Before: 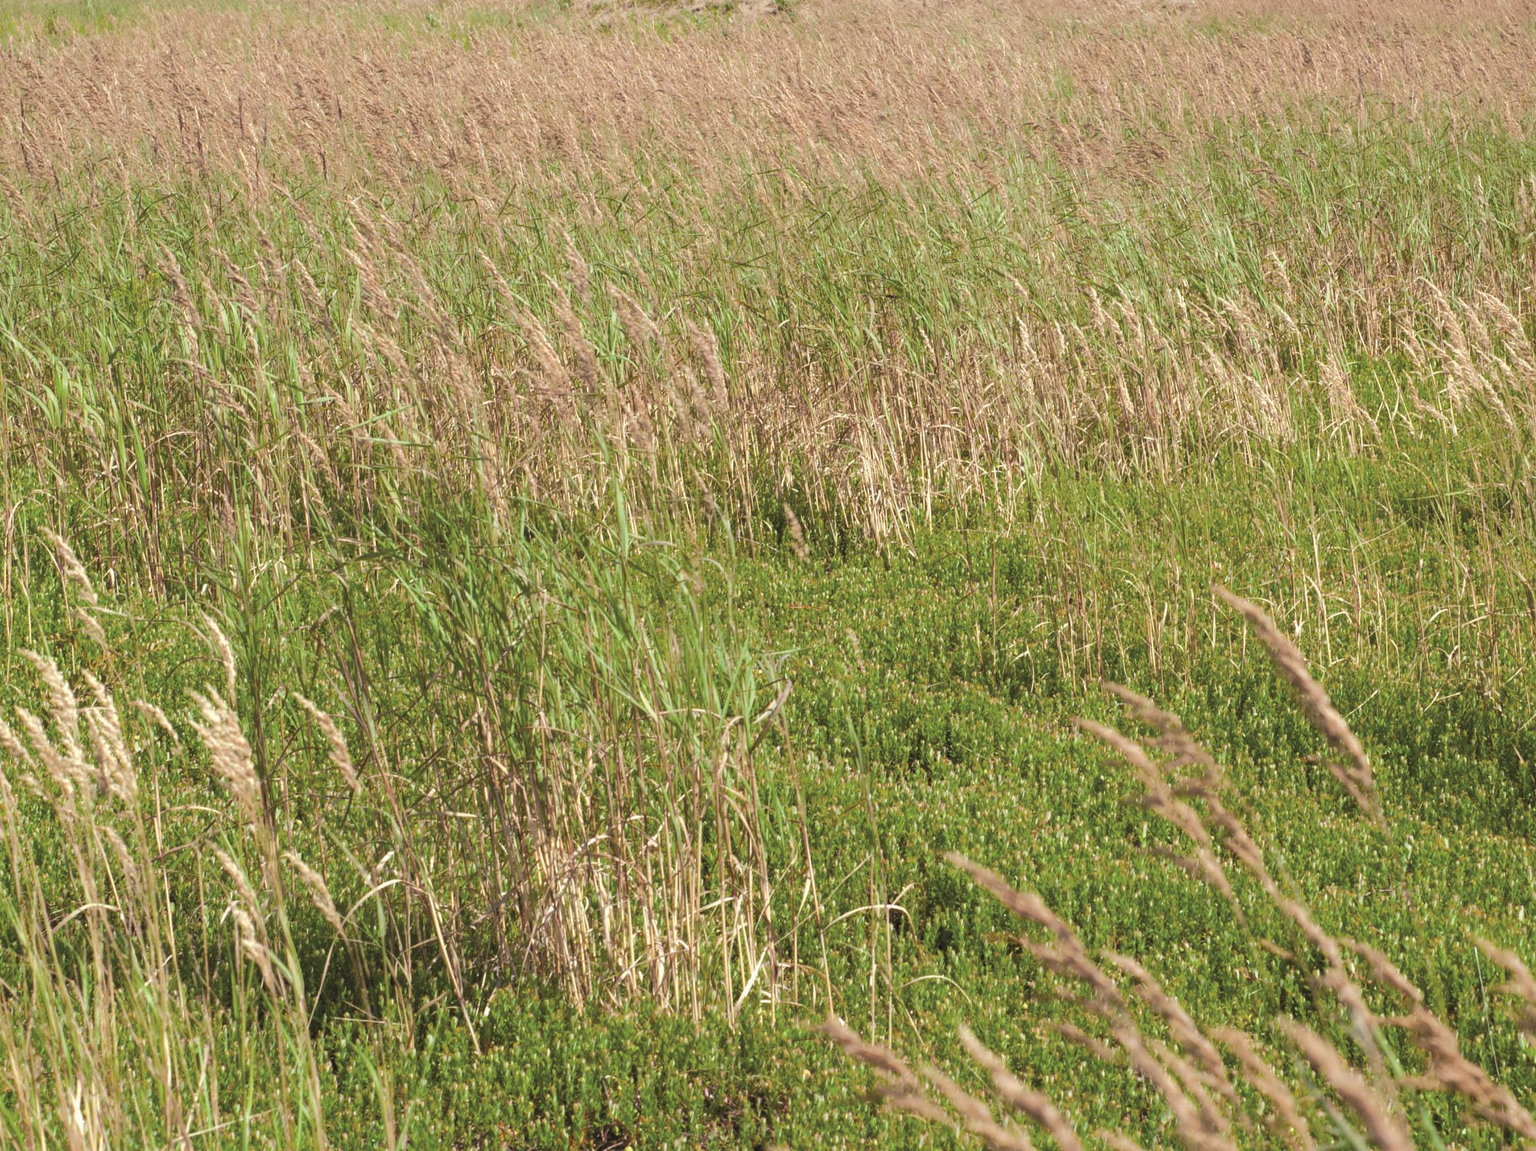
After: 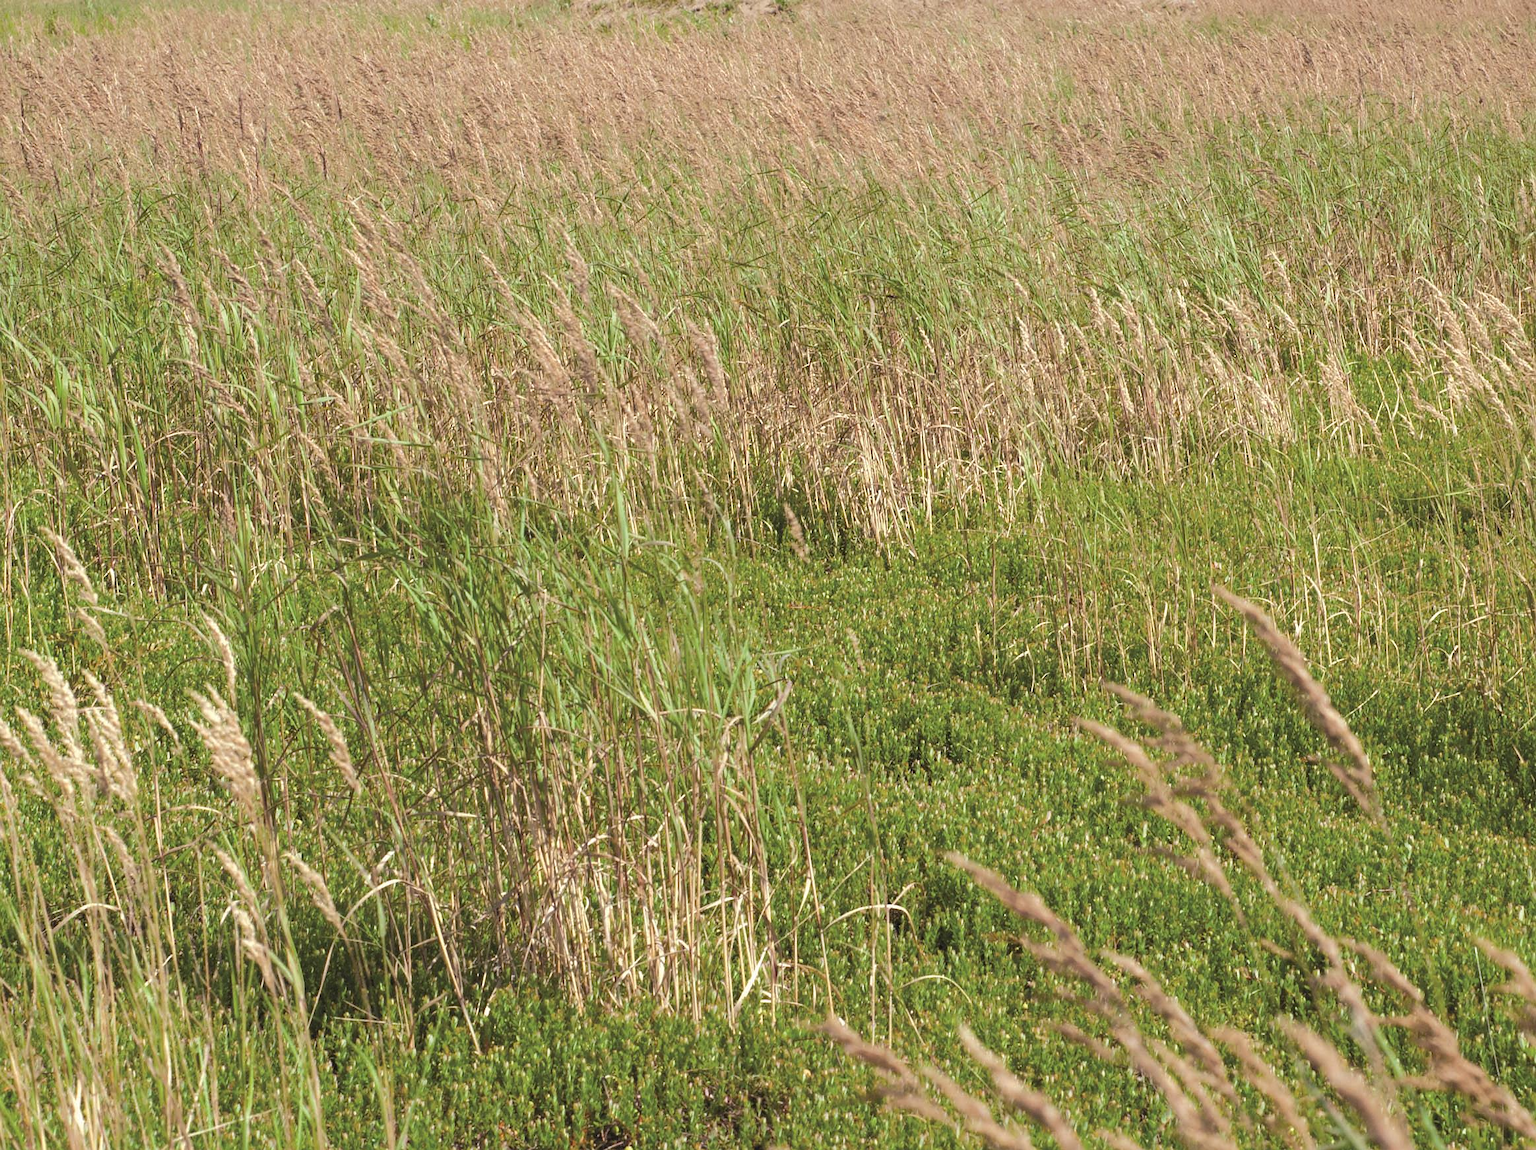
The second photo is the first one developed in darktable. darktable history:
sharpen: radius 1.025, threshold 1.044
